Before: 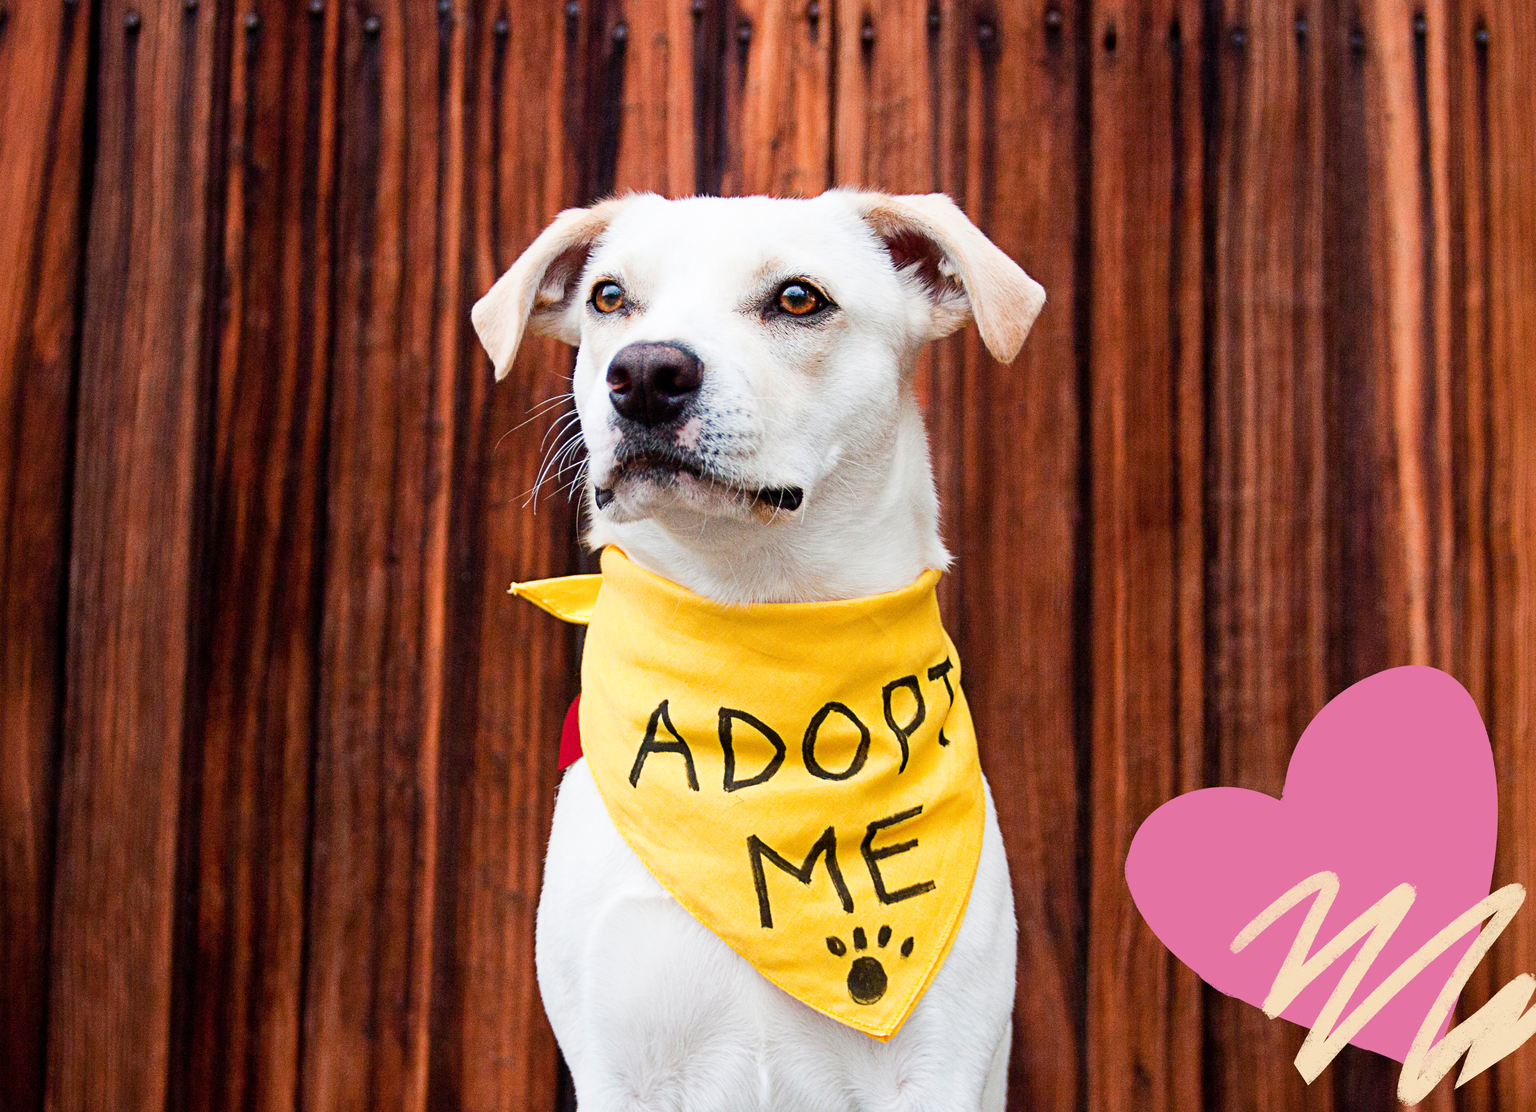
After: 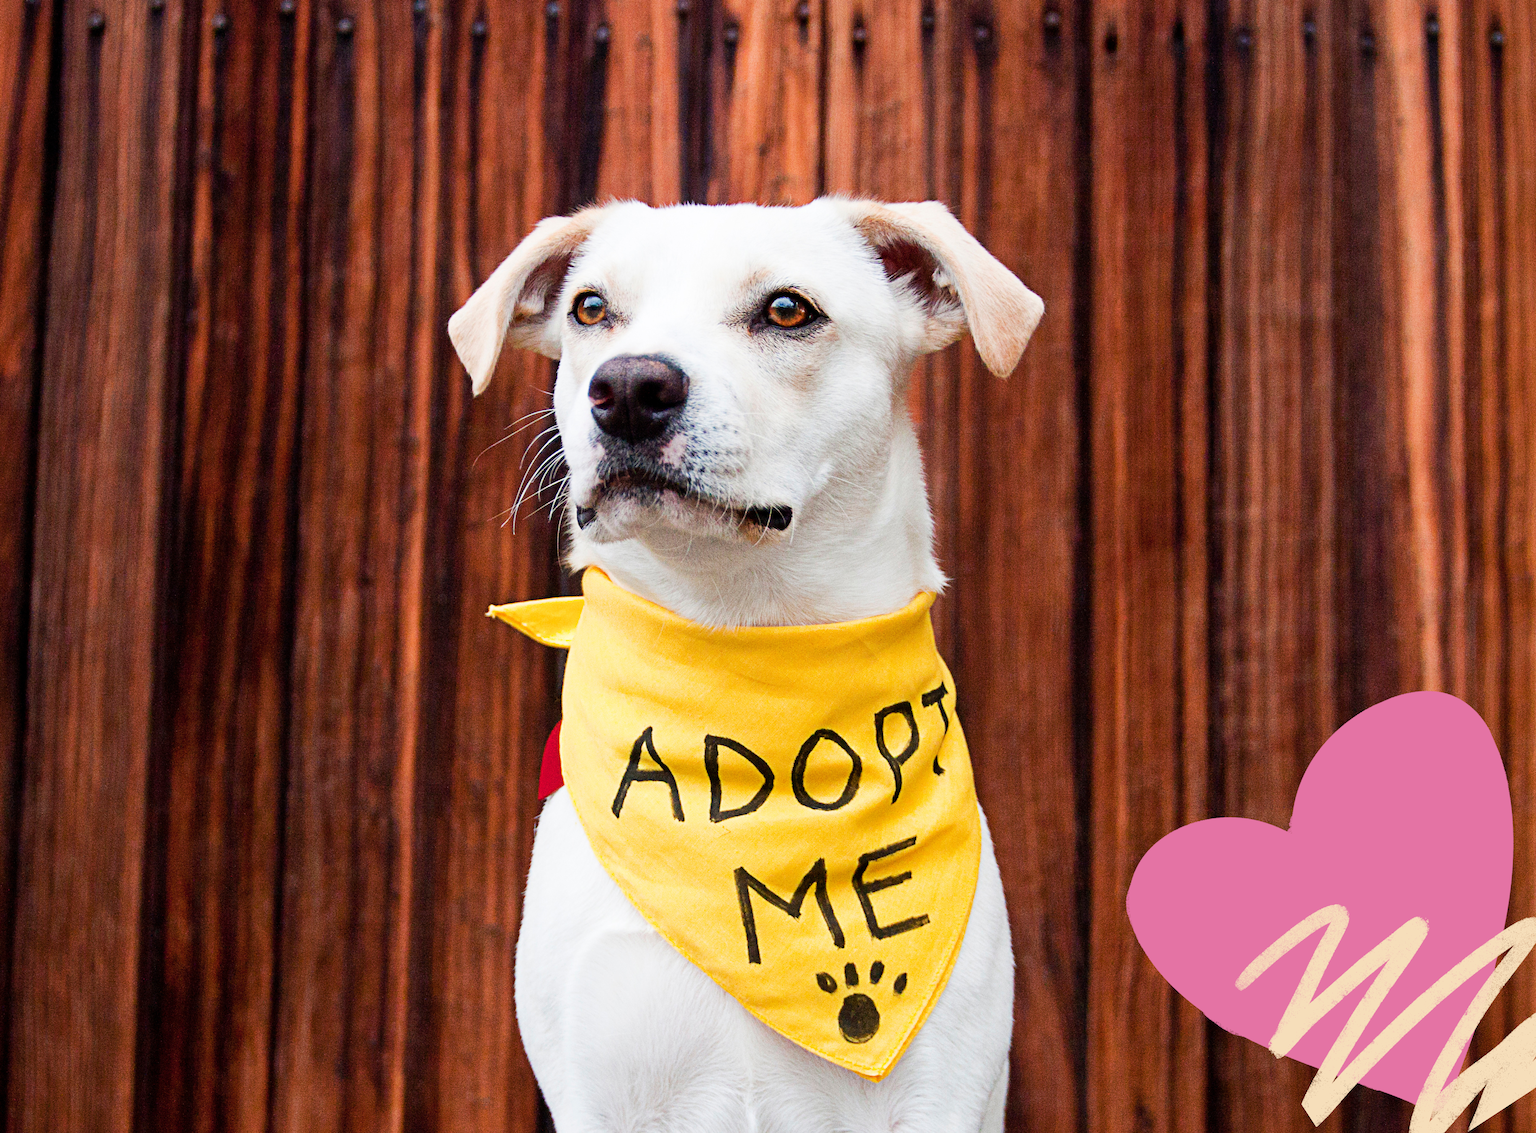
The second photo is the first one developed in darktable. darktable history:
crop and rotate: left 2.619%, right 1.01%, bottom 1.813%
